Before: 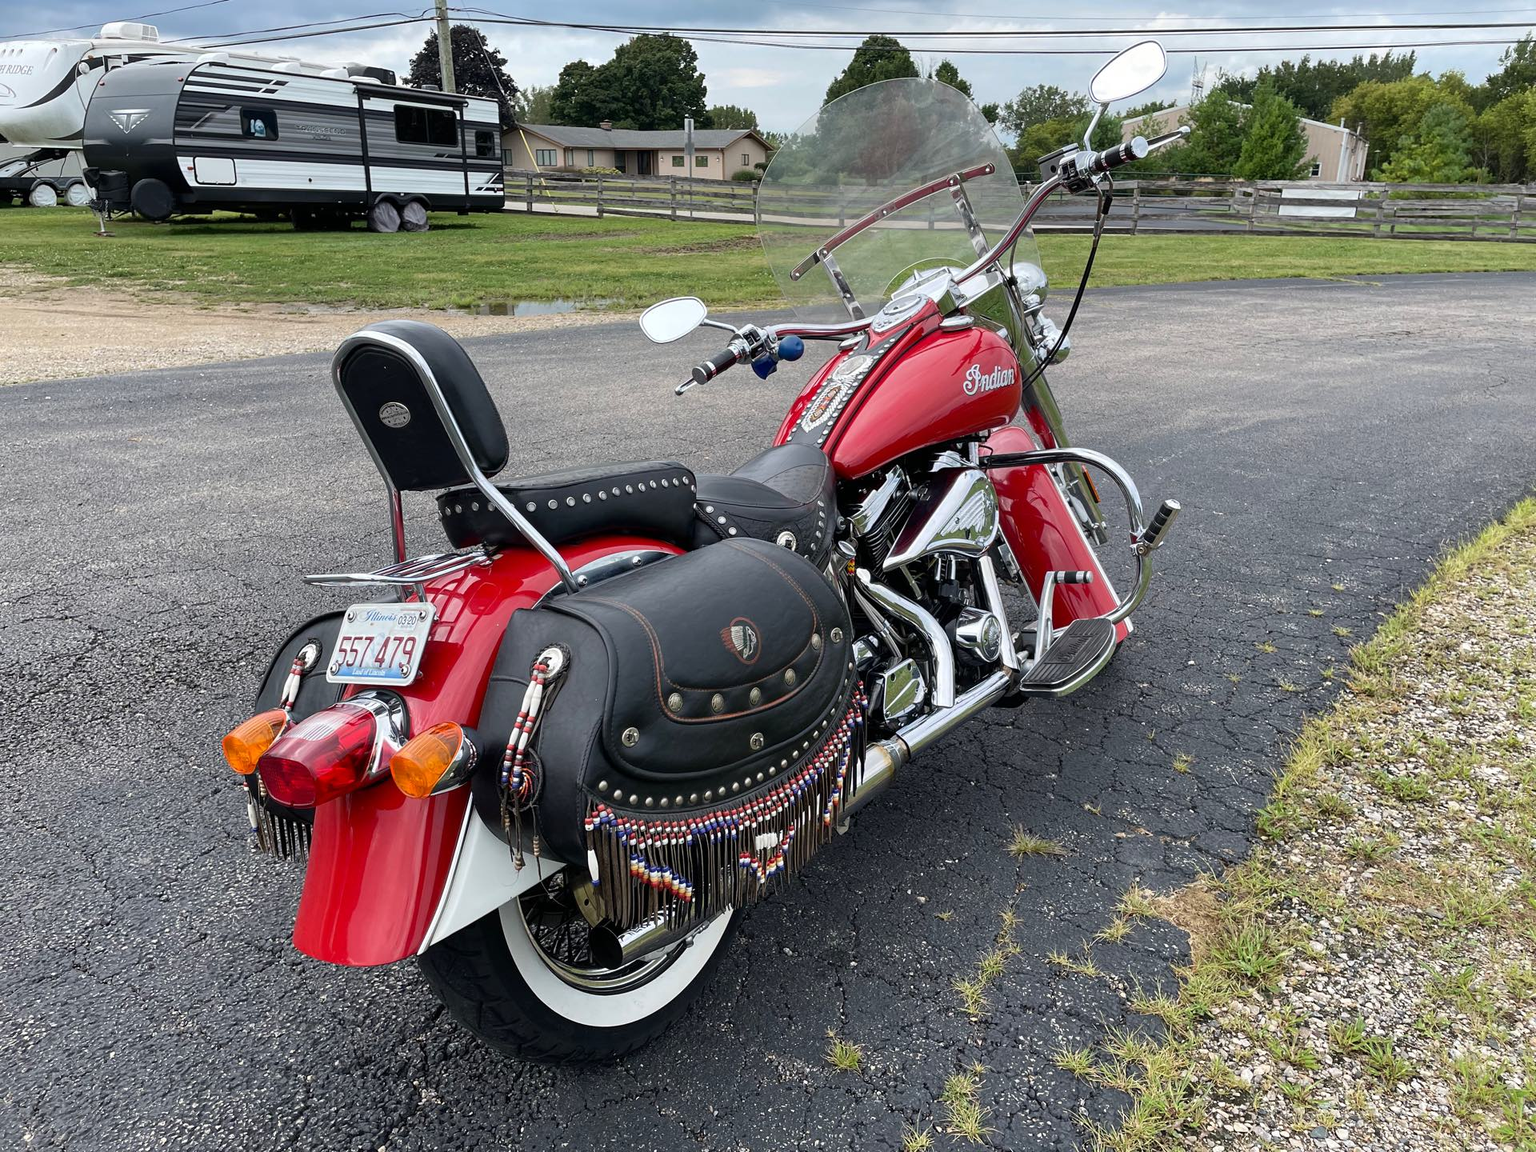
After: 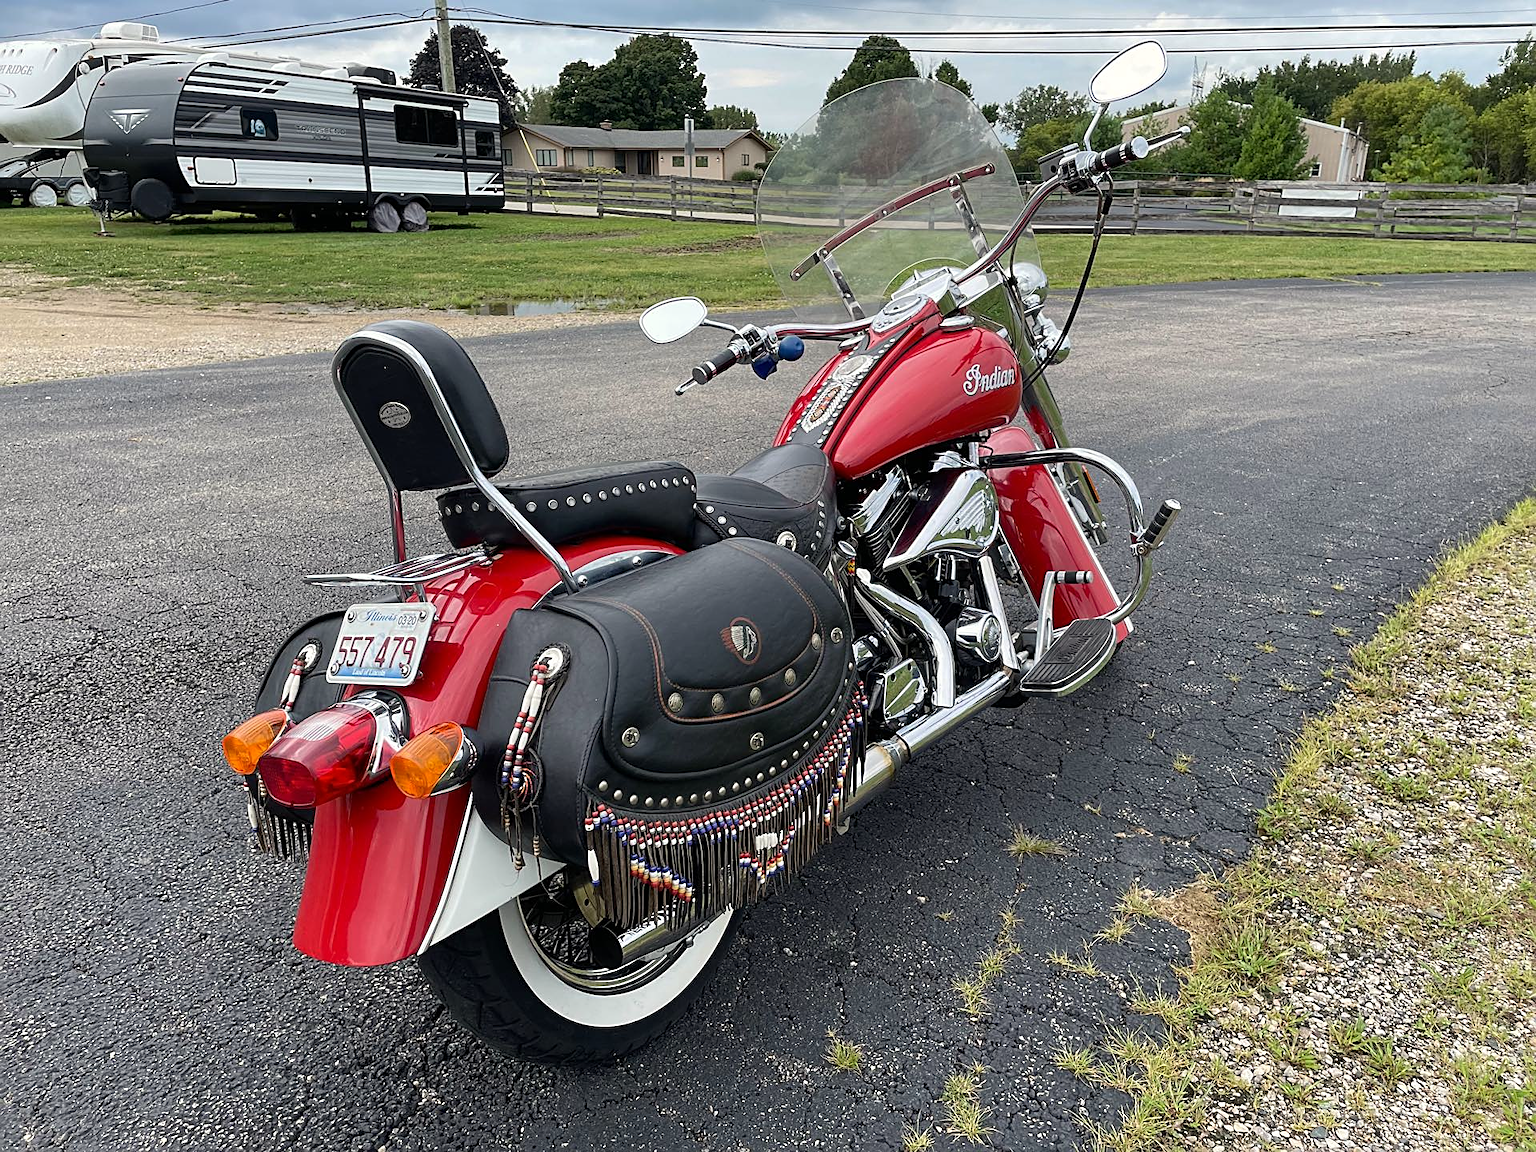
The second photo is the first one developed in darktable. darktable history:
sharpen: on, module defaults
color correction: highlights b* 3
